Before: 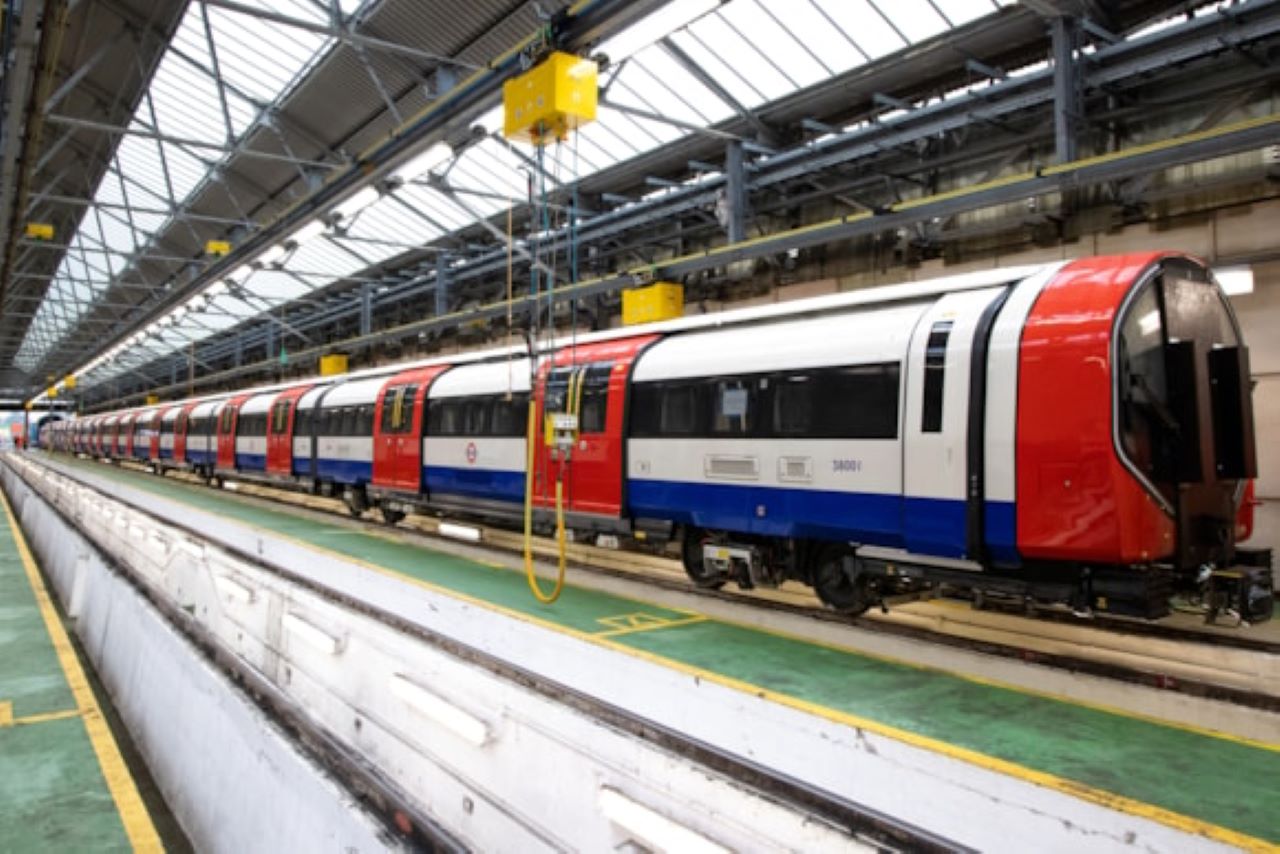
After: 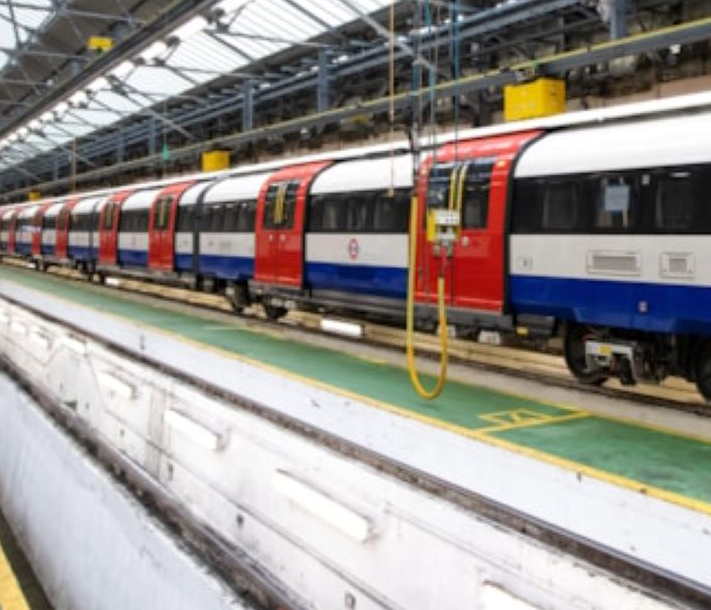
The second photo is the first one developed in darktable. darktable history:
crop: left 9.285%, top 23.916%, right 35.136%, bottom 4.641%
